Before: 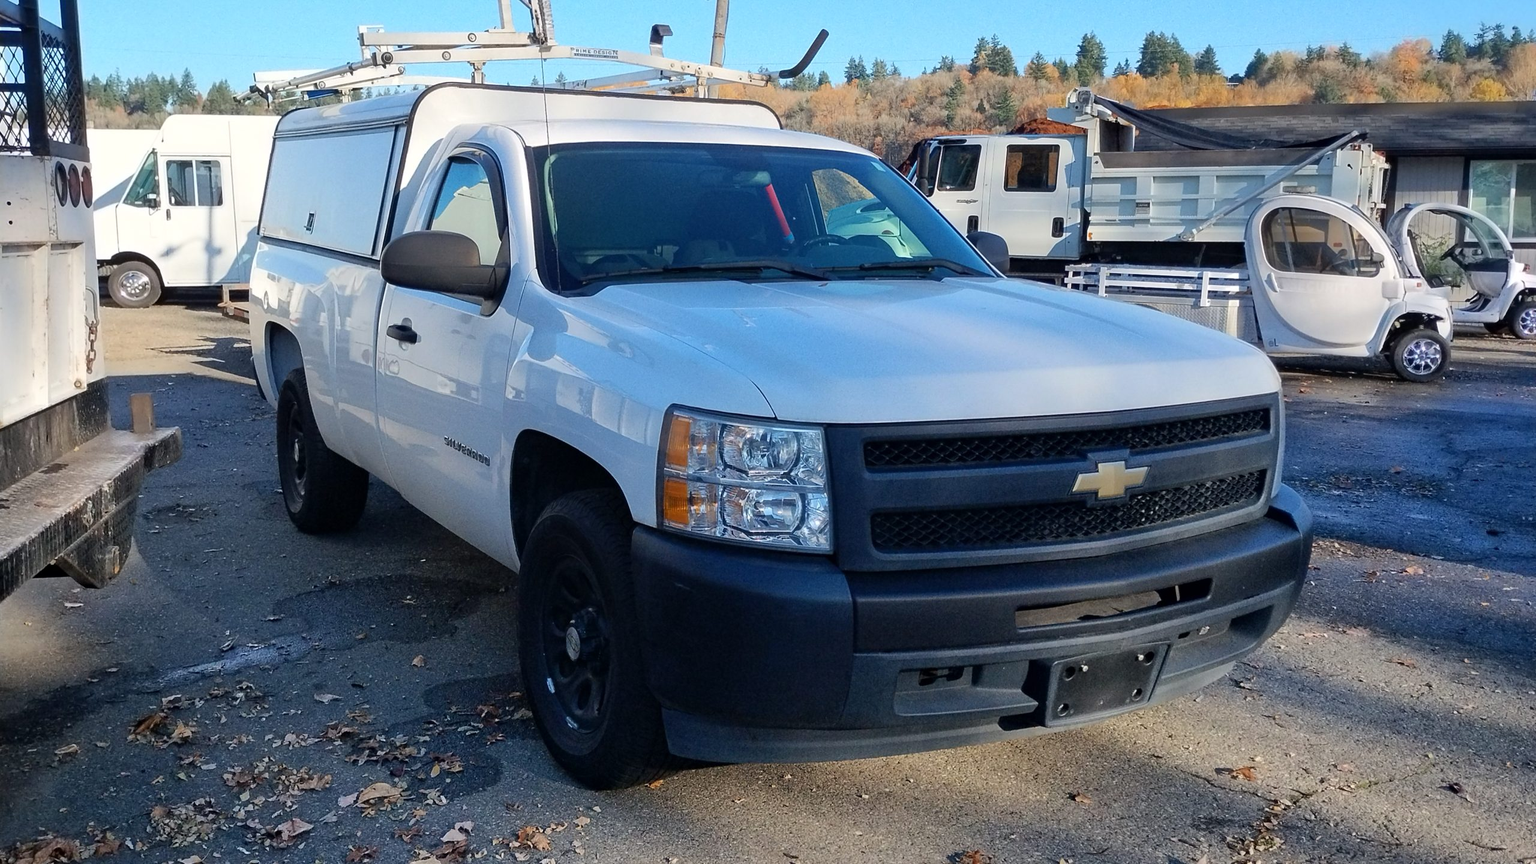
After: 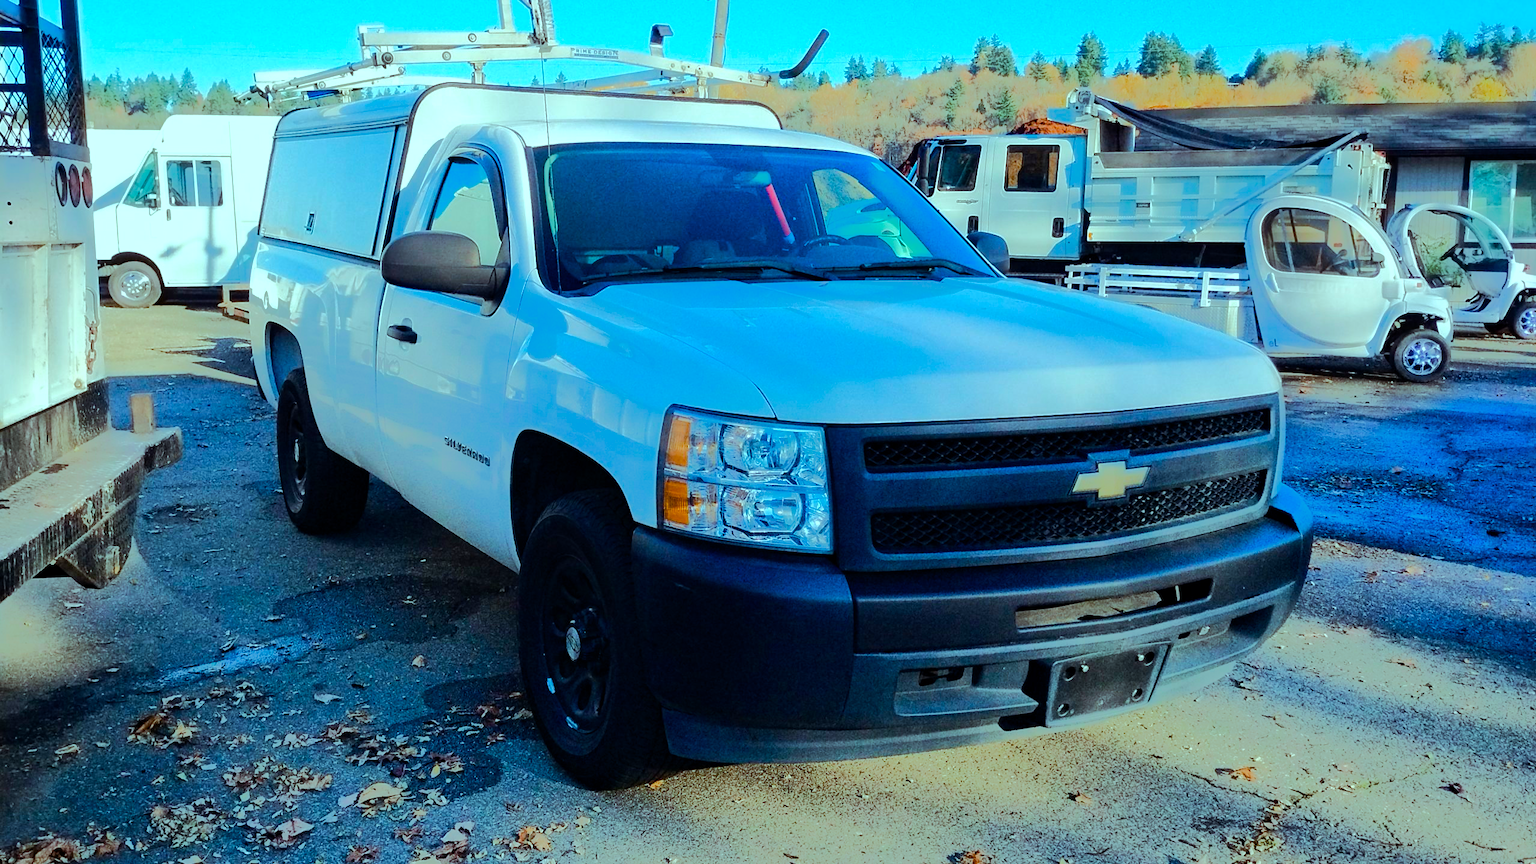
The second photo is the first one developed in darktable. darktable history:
exposure: exposure -0.04 EV, compensate highlight preservation false
color balance rgb: highlights gain › chroma 5.451%, highlights gain › hue 196.42°, linear chroma grading › global chroma 14.512%, perceptual saturation grading › global saturation 45.454%, perceptual saturation grading › highlights -49.154%, perceptual saturation grading › shadows 29.698%
tone equalizer: -8 EV -0.534 EV, -7 EV -0.327 EV, -6 EV -0.102 EV, -5 EV 0.447 EV, -4 EV 0.952 EV, -3 EV 0.821 EV, -2 EV -0.014 EV, -1 EV 0.124 EV, +0 EV -0.007 EV, edges refinement/feathering 500, mask exposure compensation -1.57 EV, preserve details no
